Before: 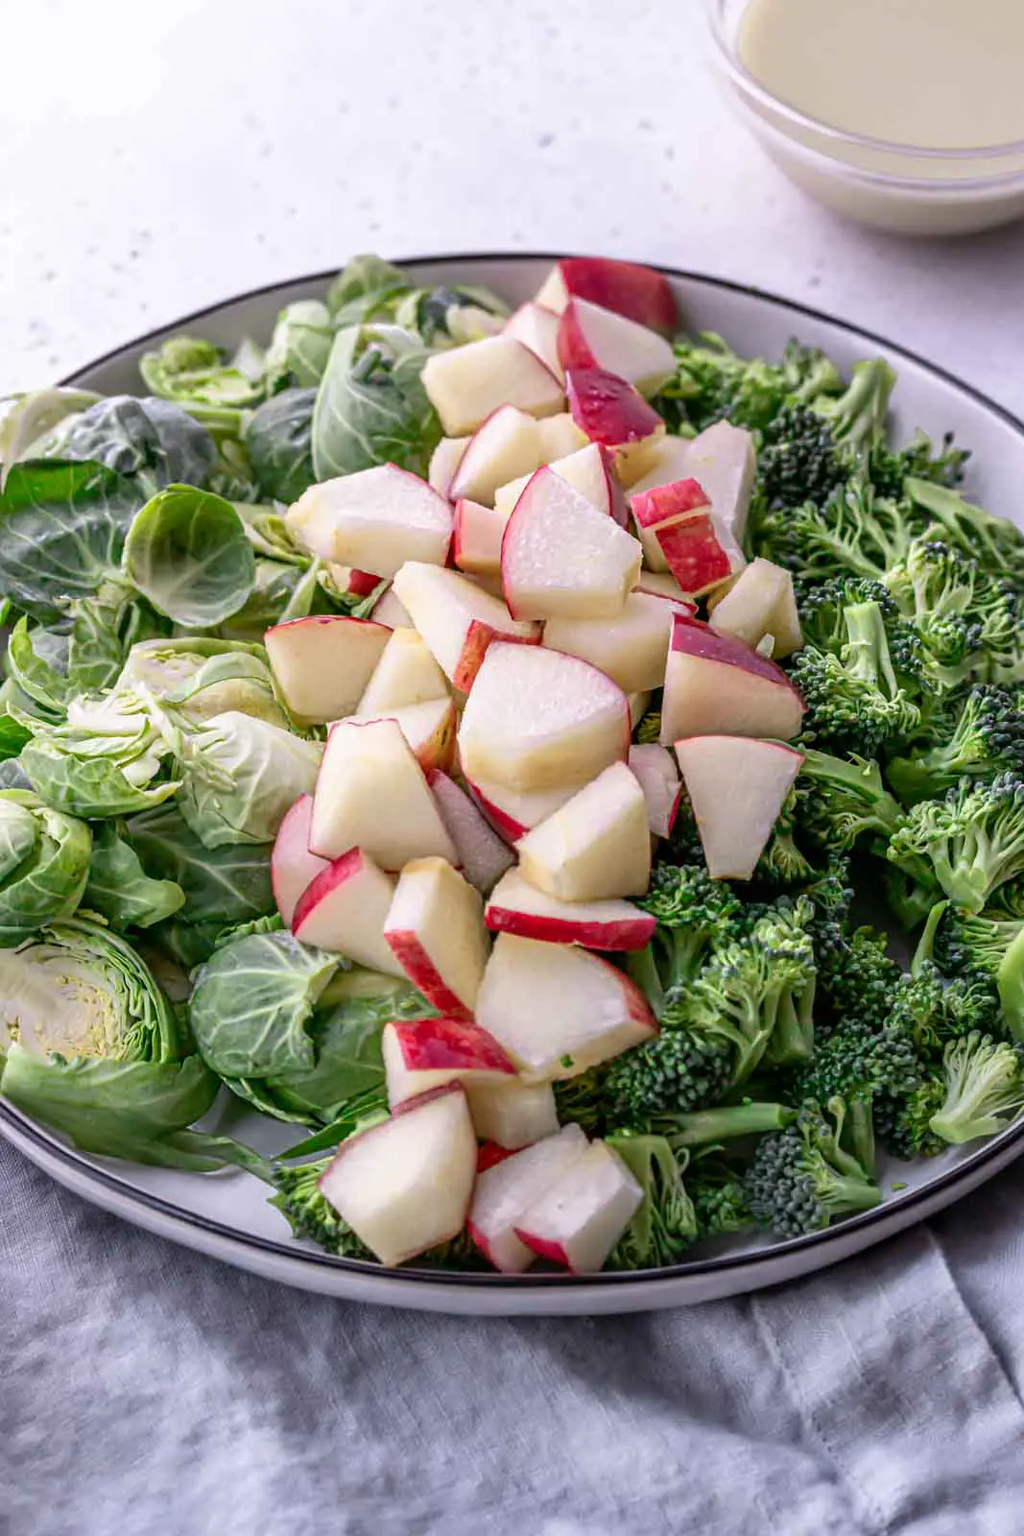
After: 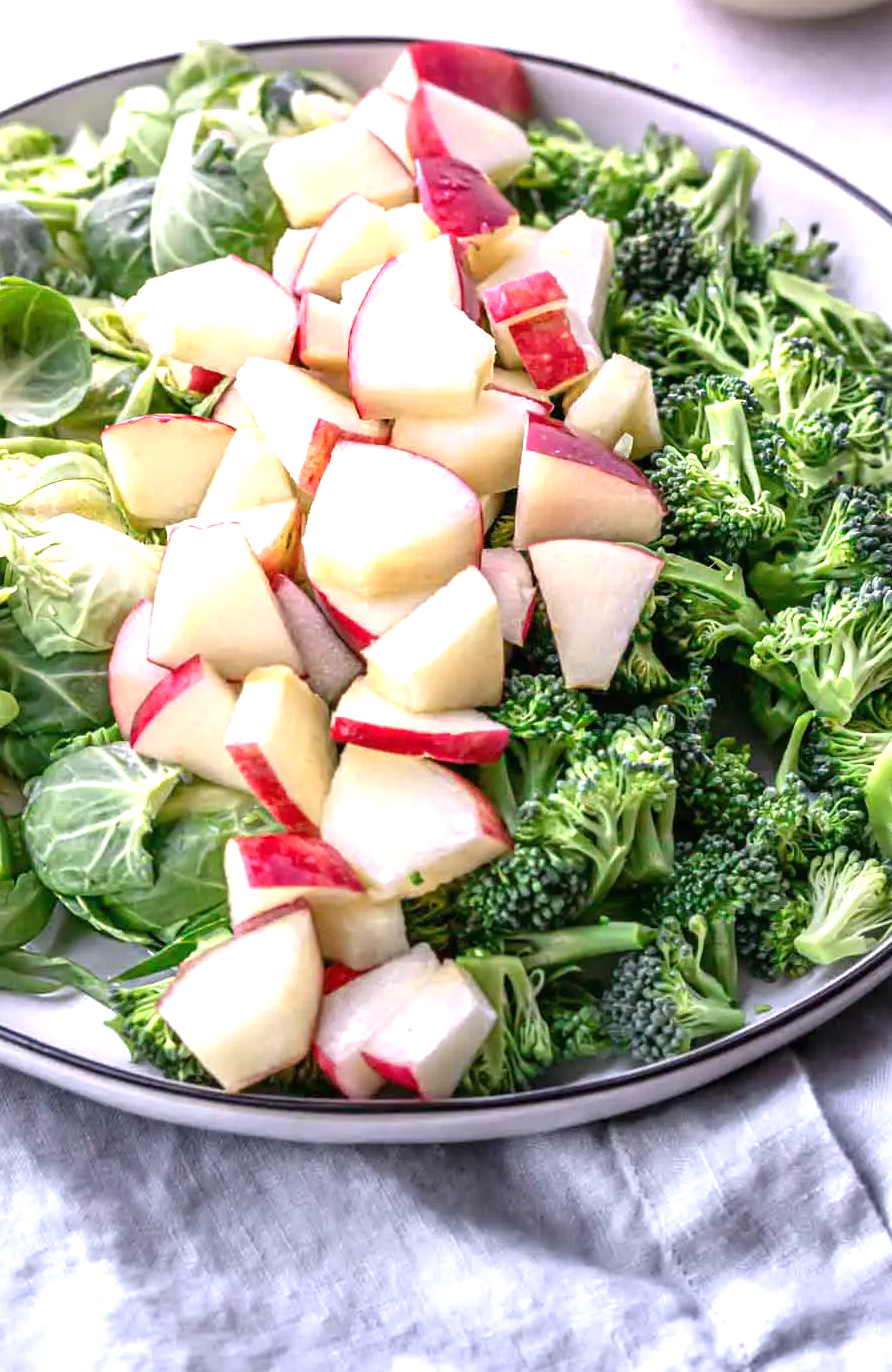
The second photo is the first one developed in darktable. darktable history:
exposure: black level correction 0, exposure 0.953 EV, compensate exposure bias true, compensate highlight preservation false
crop: left 16.315%, top 14.246%
